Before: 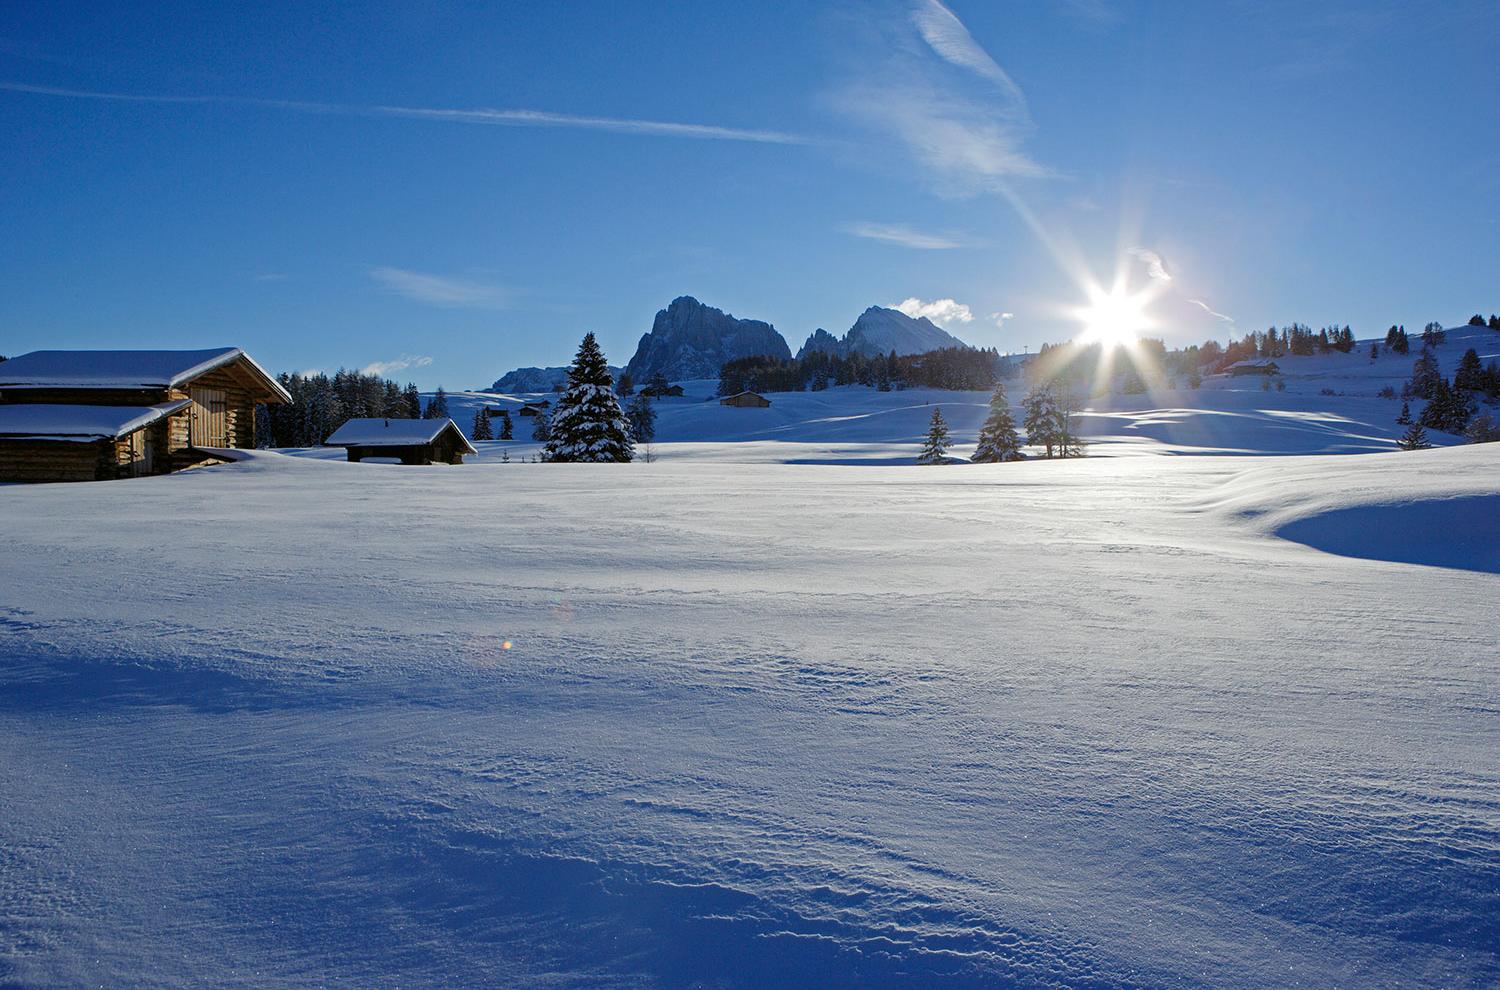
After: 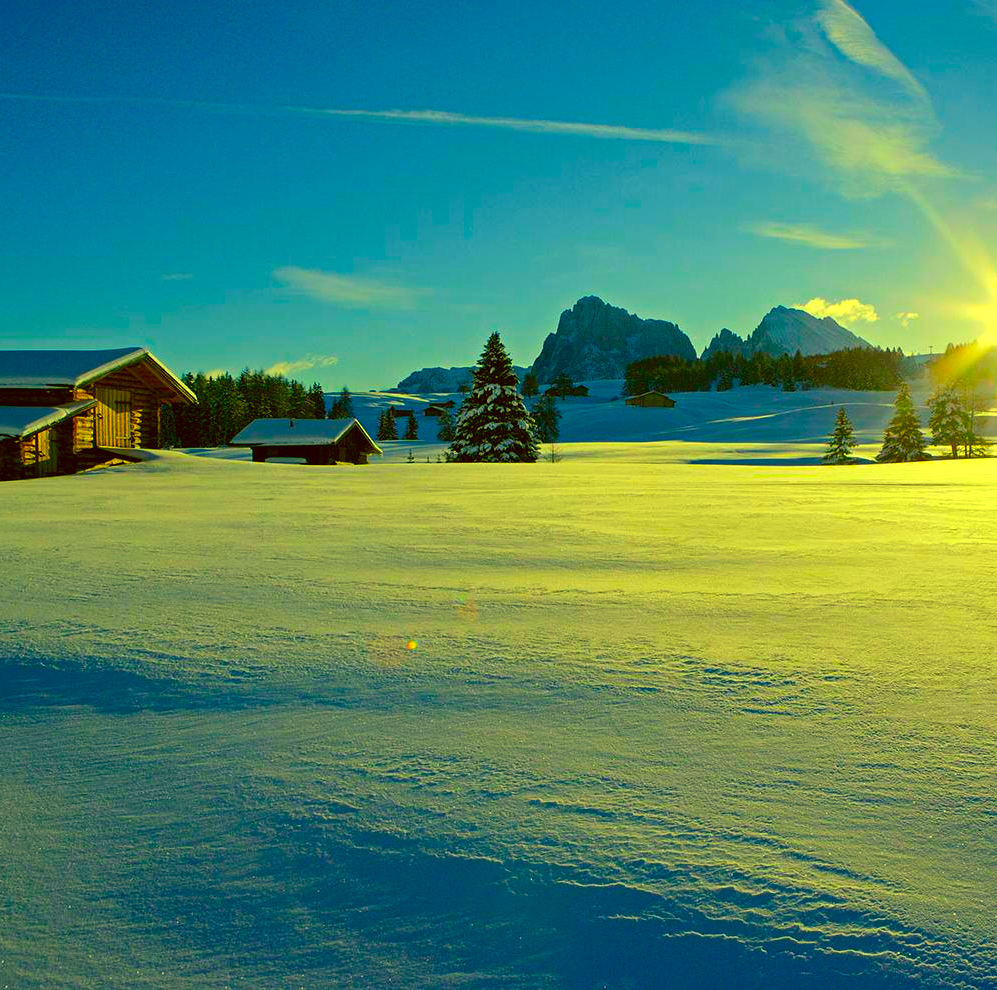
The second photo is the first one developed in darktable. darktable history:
crop and rotate: left 6.436%, right 27.085%
color correction: highlights a* 10.77, highlights b* 29.97, shadows a* 2.62, shadows b* 17.32, saturation 1.75
color balance rgb: shadows lift › chroma 11.399%, shadows lift › hue 131.15°, highlights gain › luminance 15.351%, highlights gain › chroma 7.085%, highlights gain › hue 122.84°, perceptual saturation grading › global saturation 25.77%, global vibrance 15.203%
